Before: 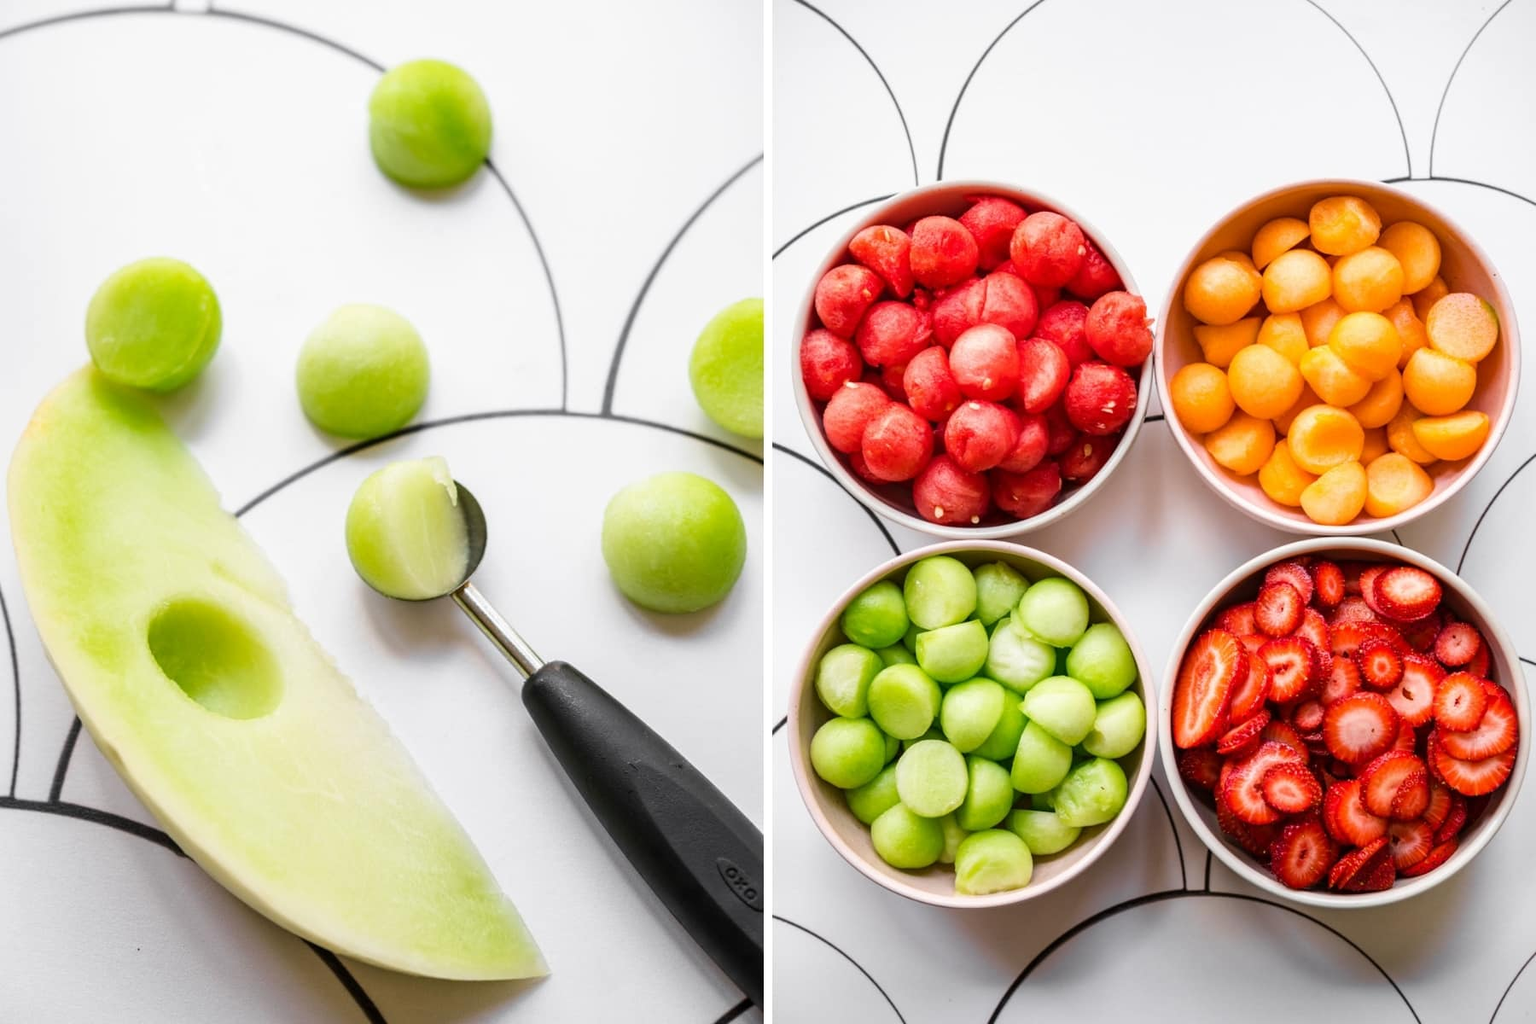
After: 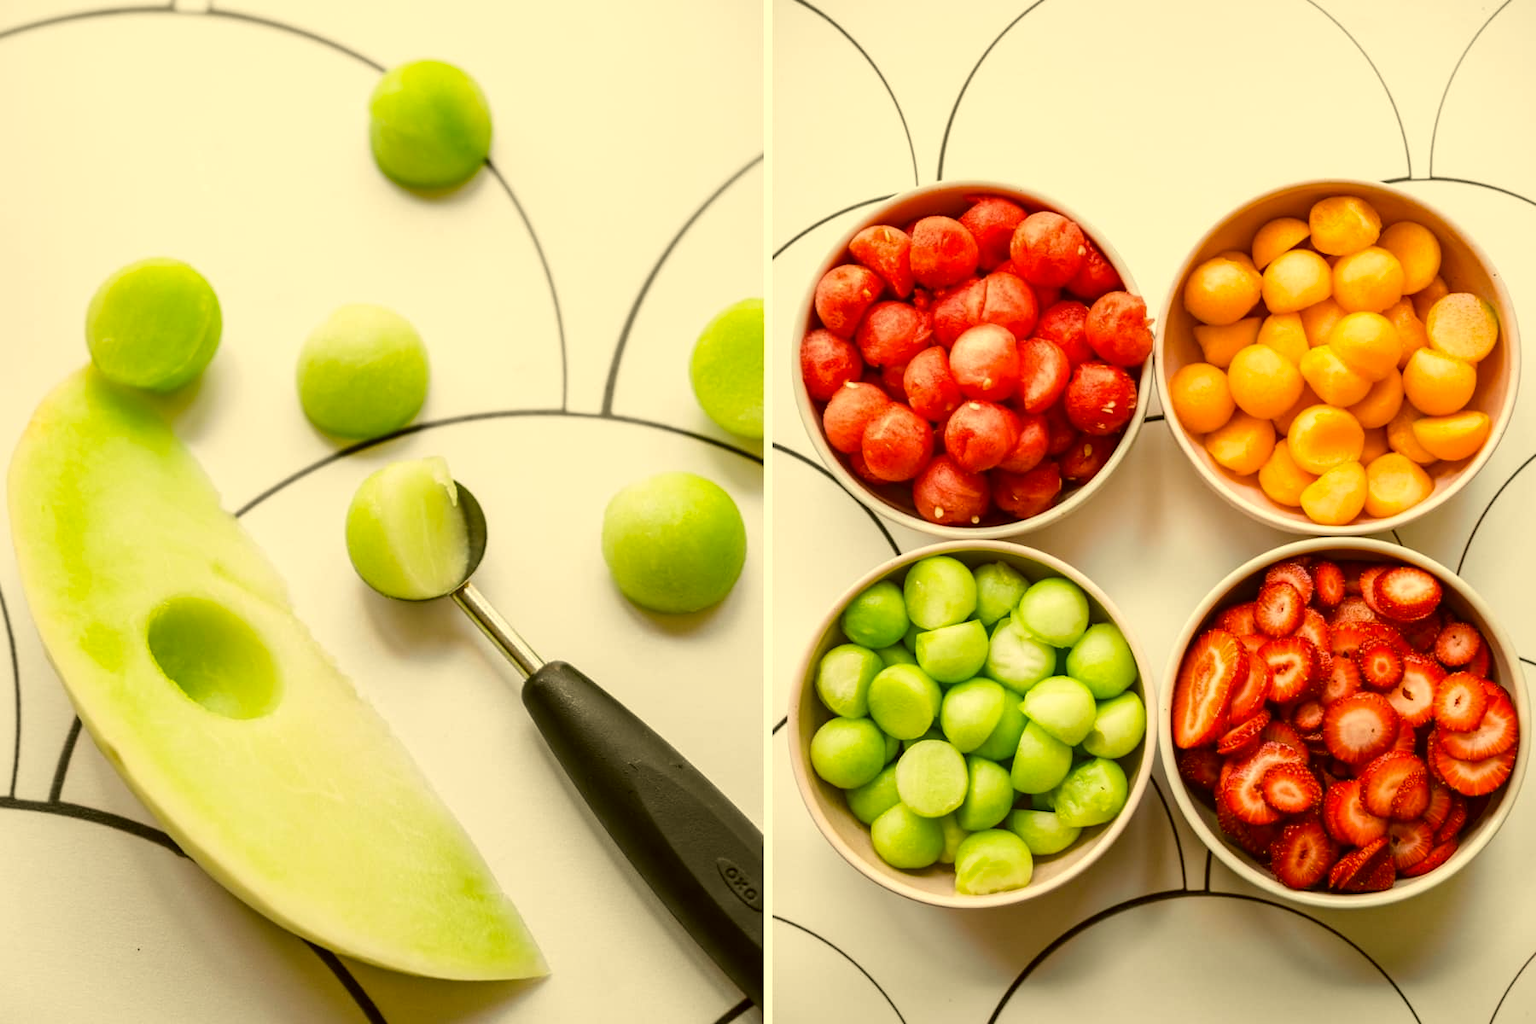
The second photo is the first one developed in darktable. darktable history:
color correction: highlights a* 0.13, highlights b* 29.68, shadows a* -0.173, shadows b* 21.2
